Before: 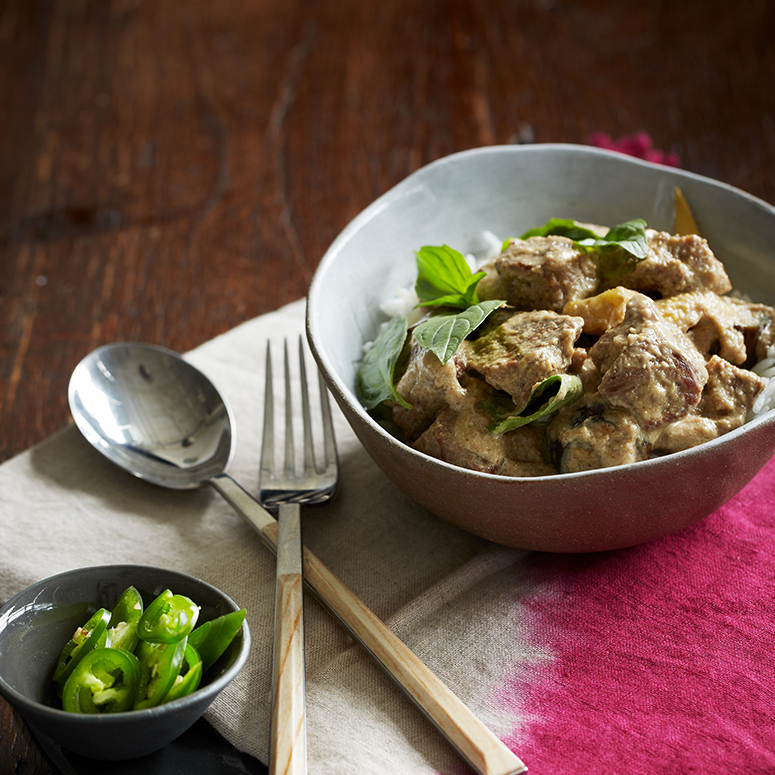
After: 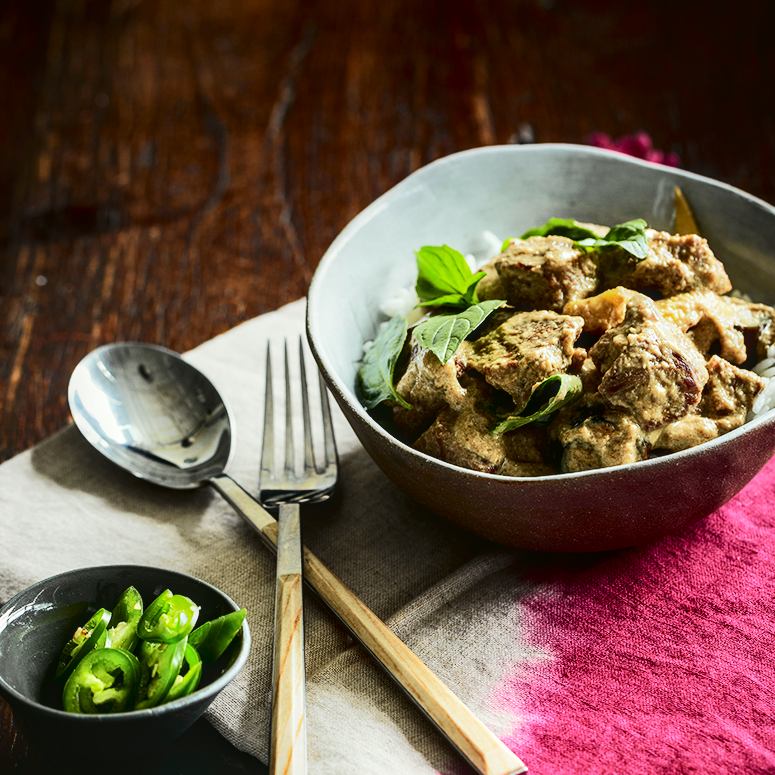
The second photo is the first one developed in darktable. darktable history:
tone equalizer: -8 EV -0.766 EV, -7 EV -0.676 EV, -6 EV -0.6 EV, -5 EV -0.398 EV, -3 EV 0.382 EV, -2 EV 0.6 EV, -1 EV 0.696 EV, +0 EV 0.736 EV, edges refinement/feathering 500, mask exposure compensation -1.57 EV, preserve details no
tone curve: curves: ch0 [(0, 0.017) (0.091, 0.04) (0.296, 0.276) (0.439, 0.482) (0.64, 0.729) (0.785, 0.817) (0.995, 0.917)]; ch1 [(0, 0) (0.384, 0.365) (0.463, 0.447) (0.486, 0.474) (0.503, 0.497) (0.526, 0.52) (0.555, 0.564) (0.578, 0.589) (0.638, 0.66) (0.766, 0.773) (1, 1)]; ch2 [(0, 0) (0.374, 0.344) (0.446, 0.443) (0.501, 0.509) (0.528, 0.522) (0.569, 0.593) (0.61, 0.646) (0.666, 0.688) (1, 1)], color space Lab, independent channels, preserve colors none
local contrast: on, module defaults
